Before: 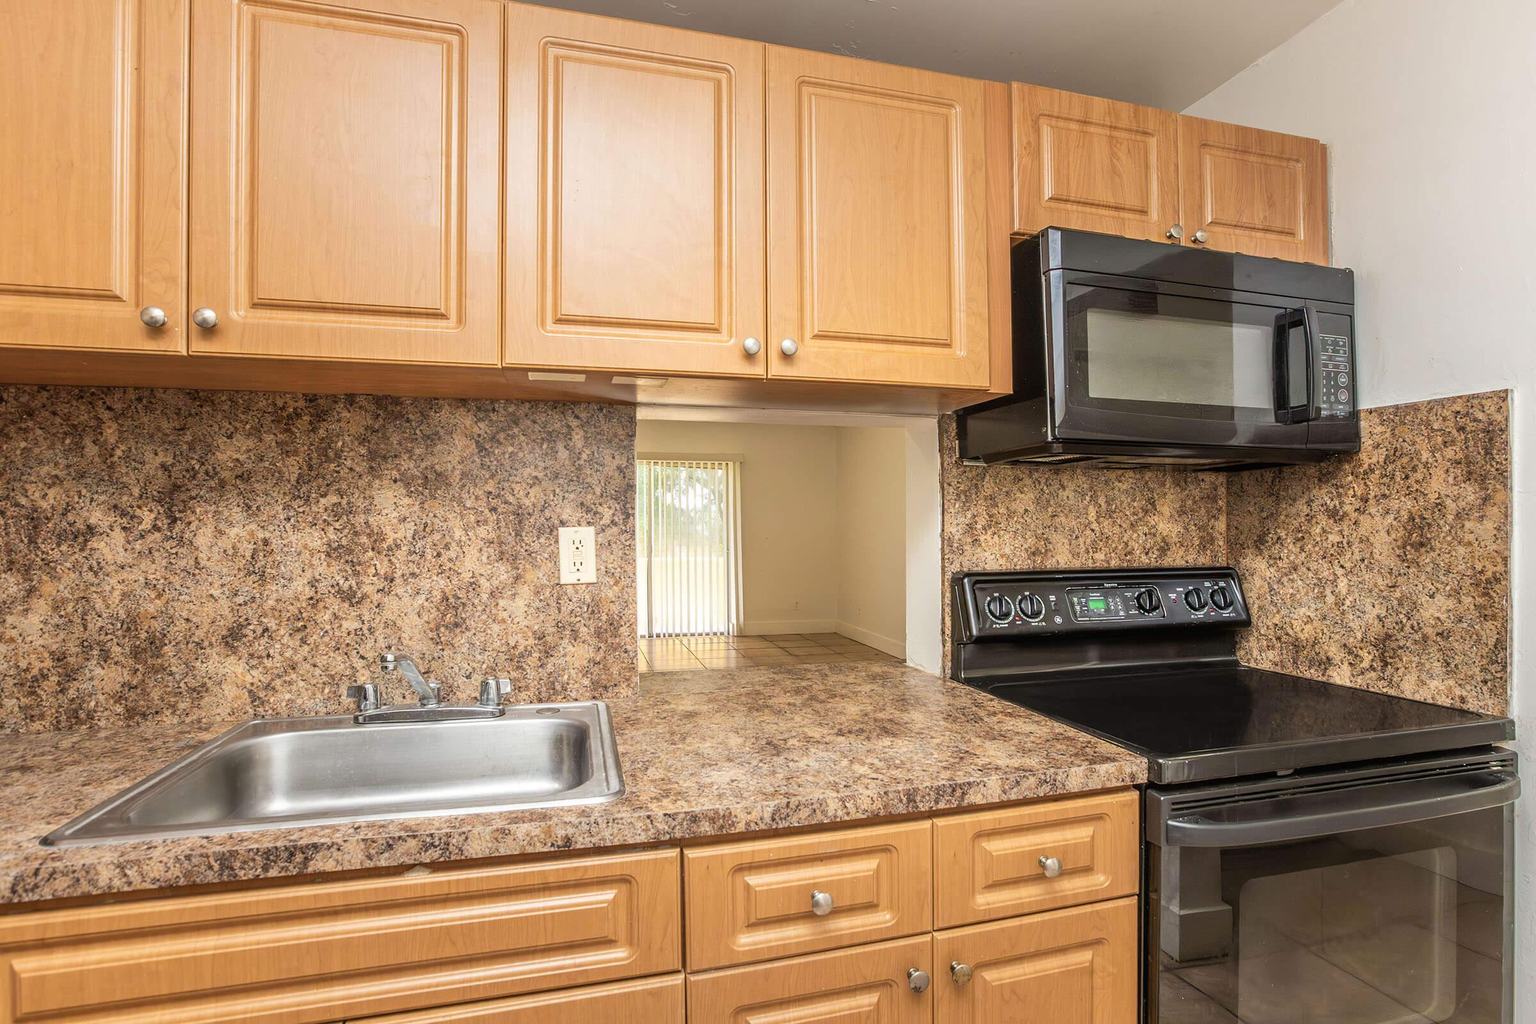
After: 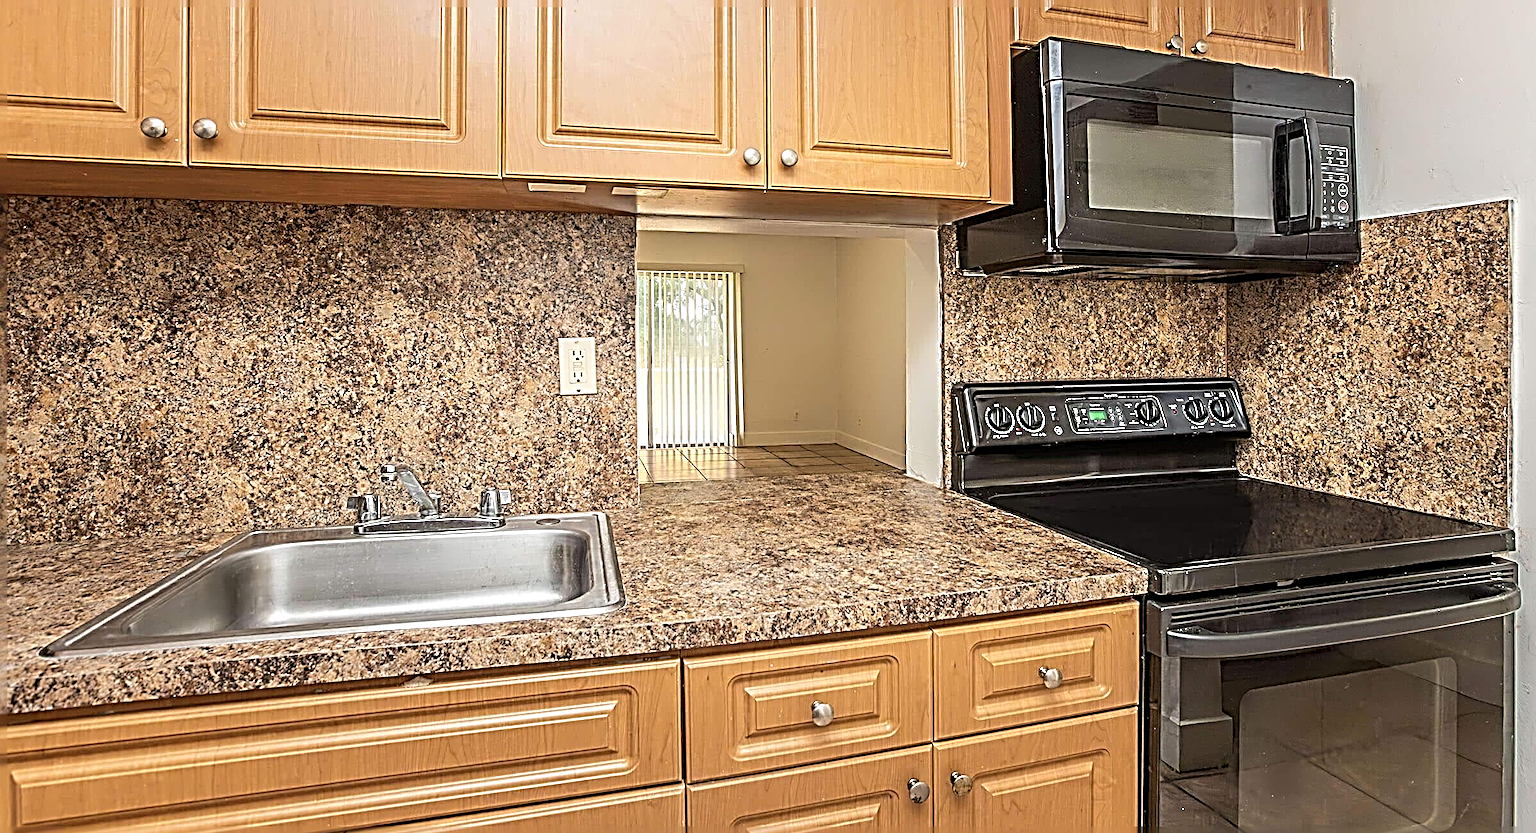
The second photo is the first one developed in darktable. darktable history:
crop and rotate: top 18.507%
sharpen: radius 4.001, amount 2
